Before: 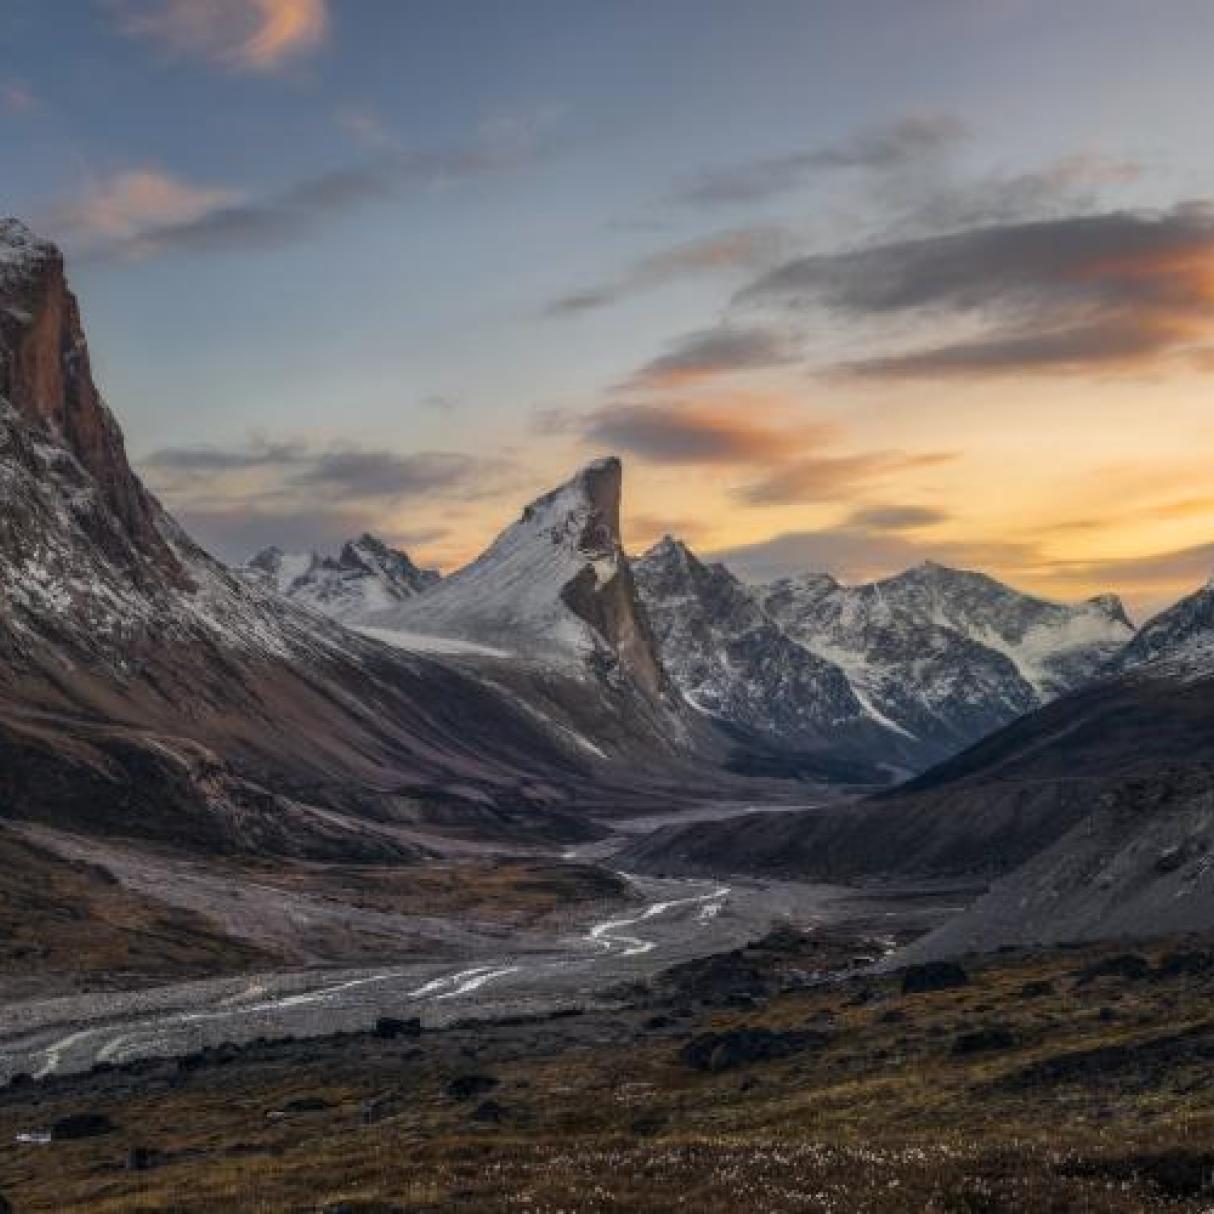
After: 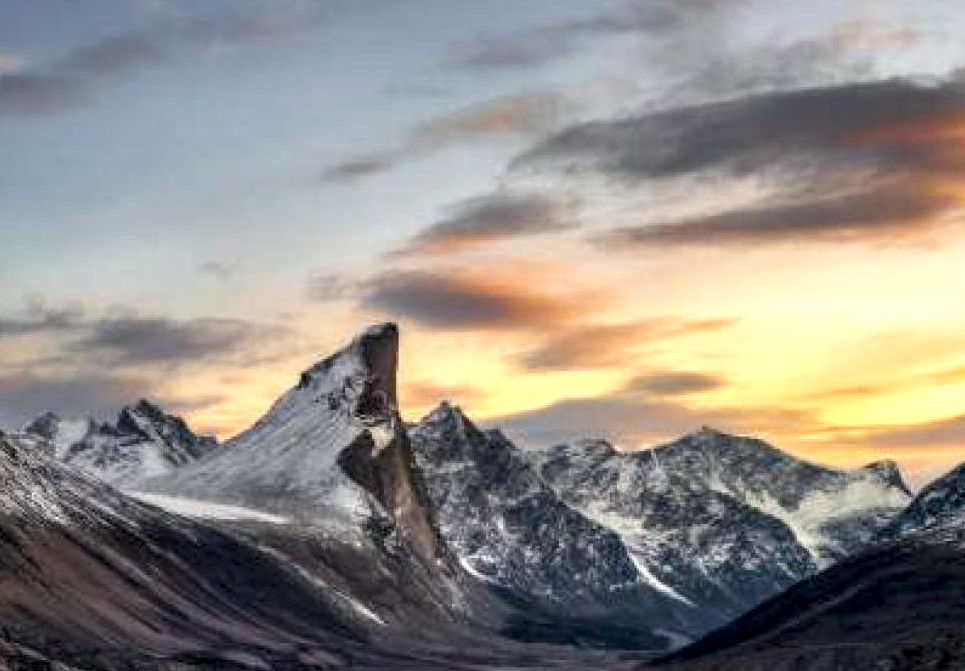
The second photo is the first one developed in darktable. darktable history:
crop: left 18.399%, top 11.095%, right 2.058%, bottom 33.619%
exposure: black level correction 0.001, compensate highlight preservation false
contrast equalizer: octaves 7, y [[0.6 ×6], [0.55 ×6], [0 ×6], [0 ×6], [0 ×6]]
tone equalizer: -8 EV -0.429 EV, -7 EV -0.36 EV, -6 EV -0.368 EV, -5 EV -0.189 EV, -3 EV 0.243 EV, -2 EV 0.337 EV, -1 EV 0.387 EV, +0 EV 0.422 EV
